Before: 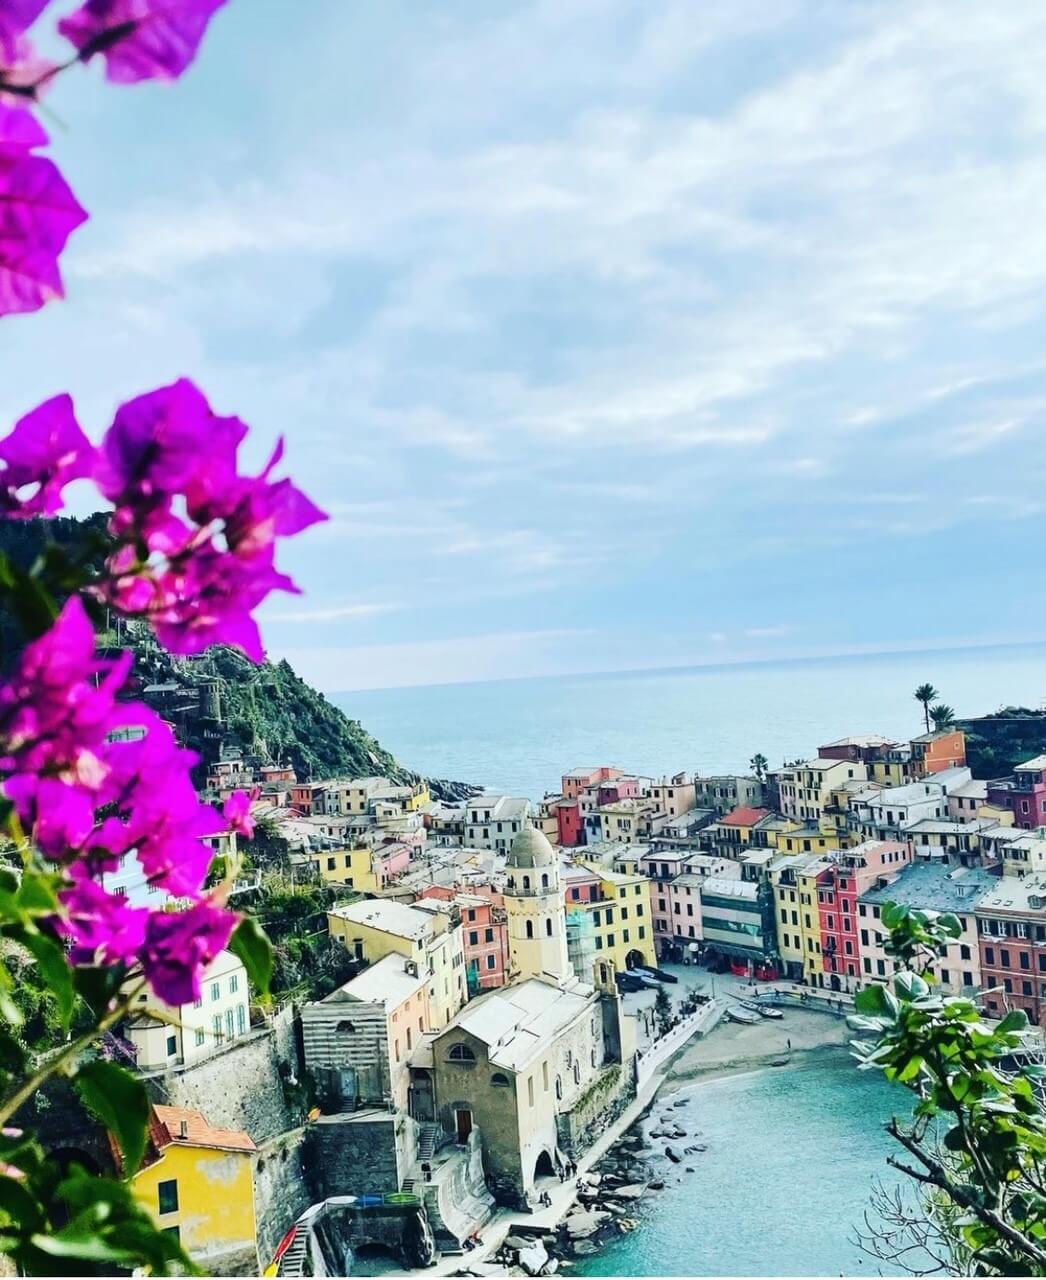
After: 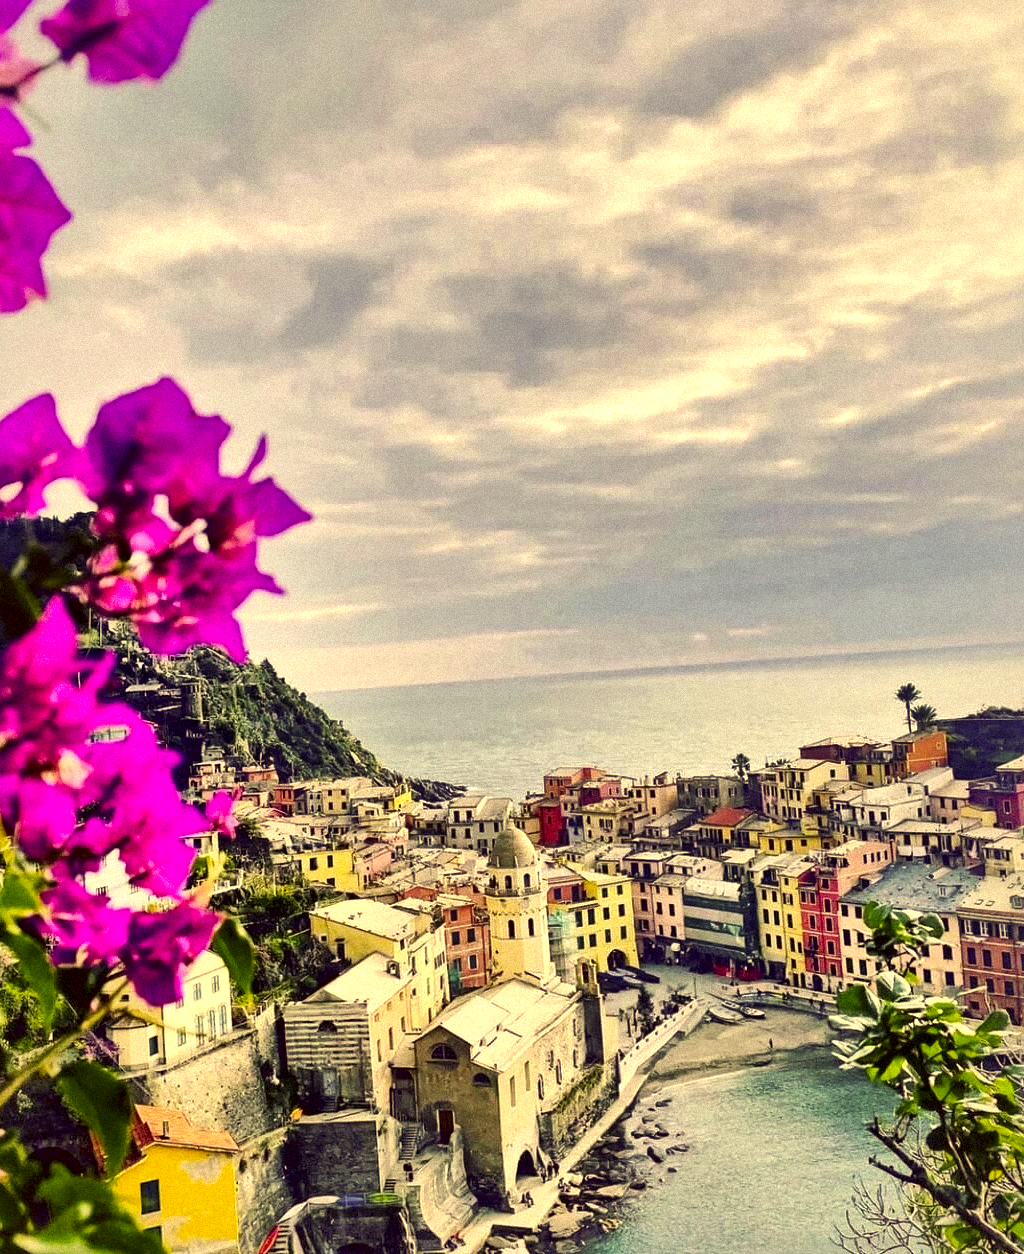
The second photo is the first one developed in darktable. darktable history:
color correction: highlights a* 10.12, highlights b* 39.04, shadows a* 14.62, shadows b* 3.37
tone equalizer: on, module defaults
shadows and highlights: on, module defaults
grain: mid-tones bias 0%
crop: left 1.743%, right 0.268%, bottom 2.011%
local contrast: mode bilateral grid, contrast 44, coarseness 69, detail 214%, midtone range 0.2
